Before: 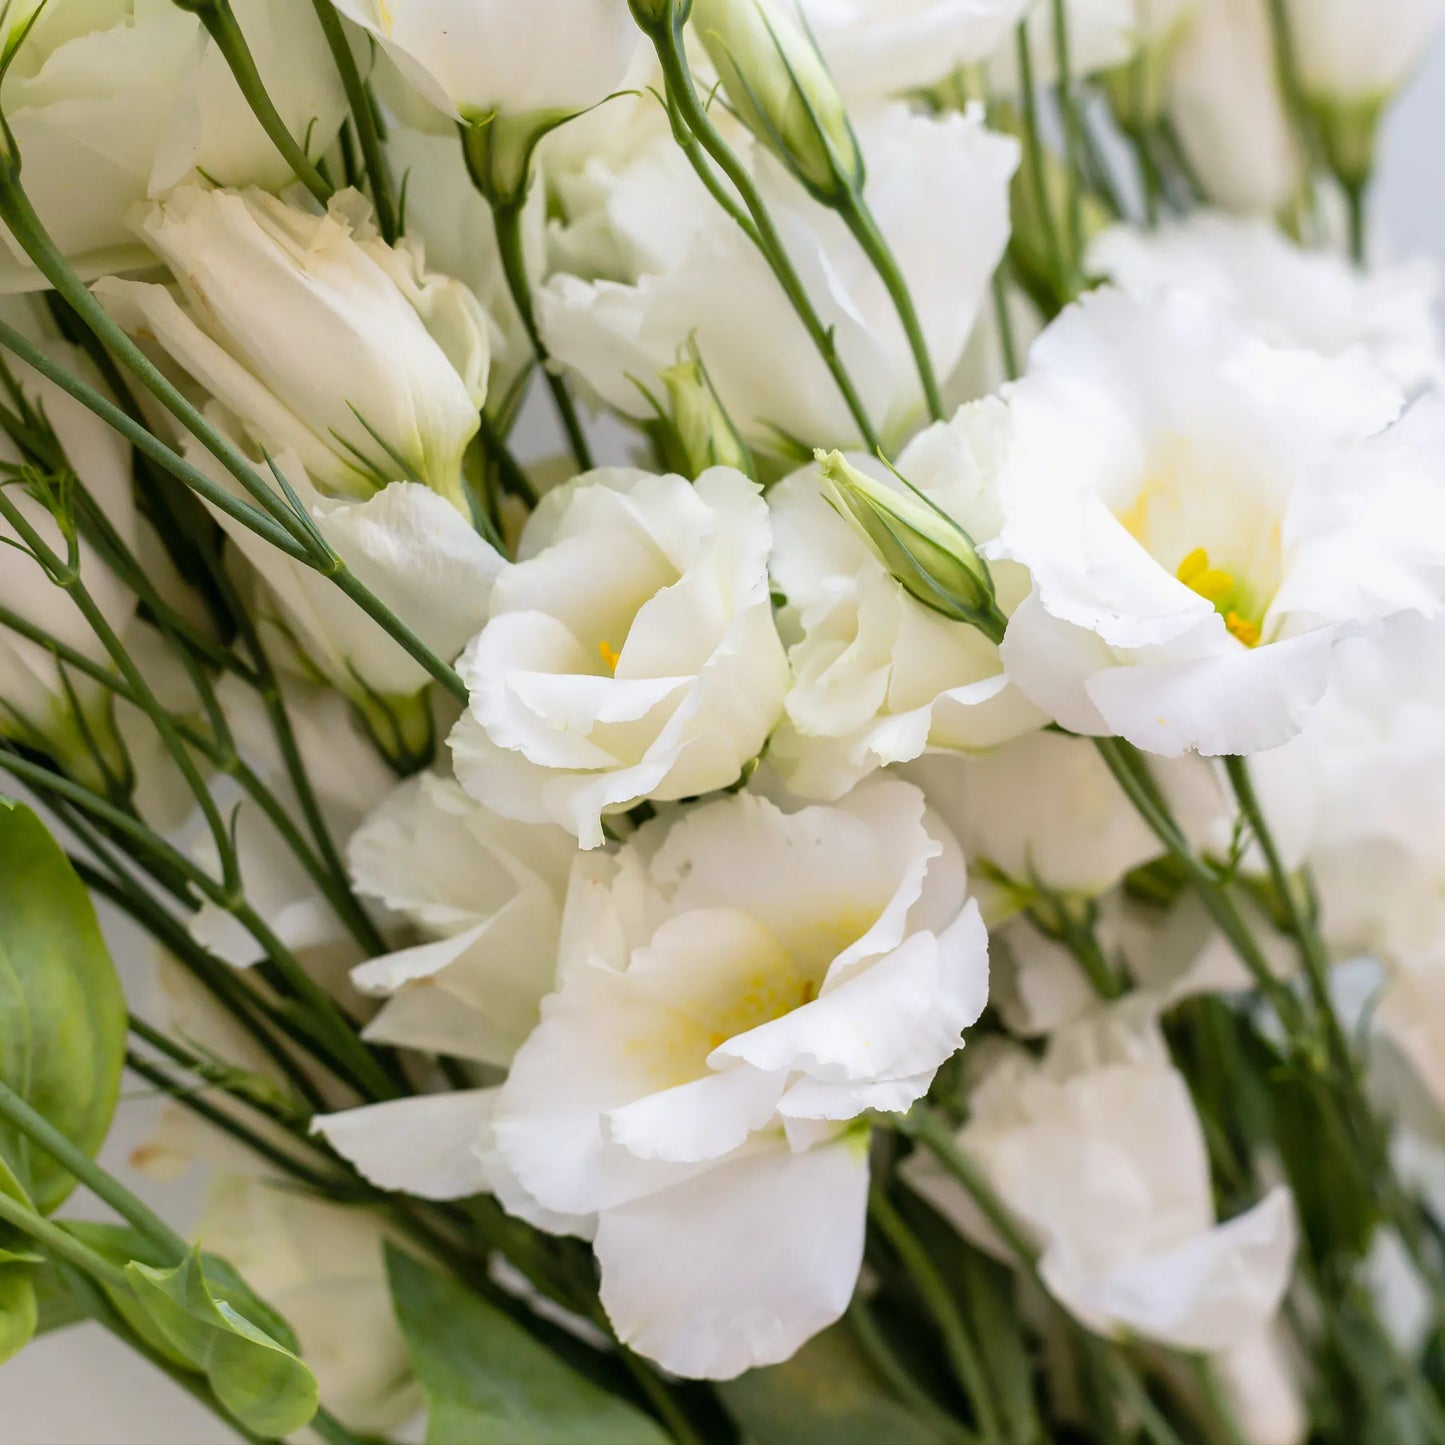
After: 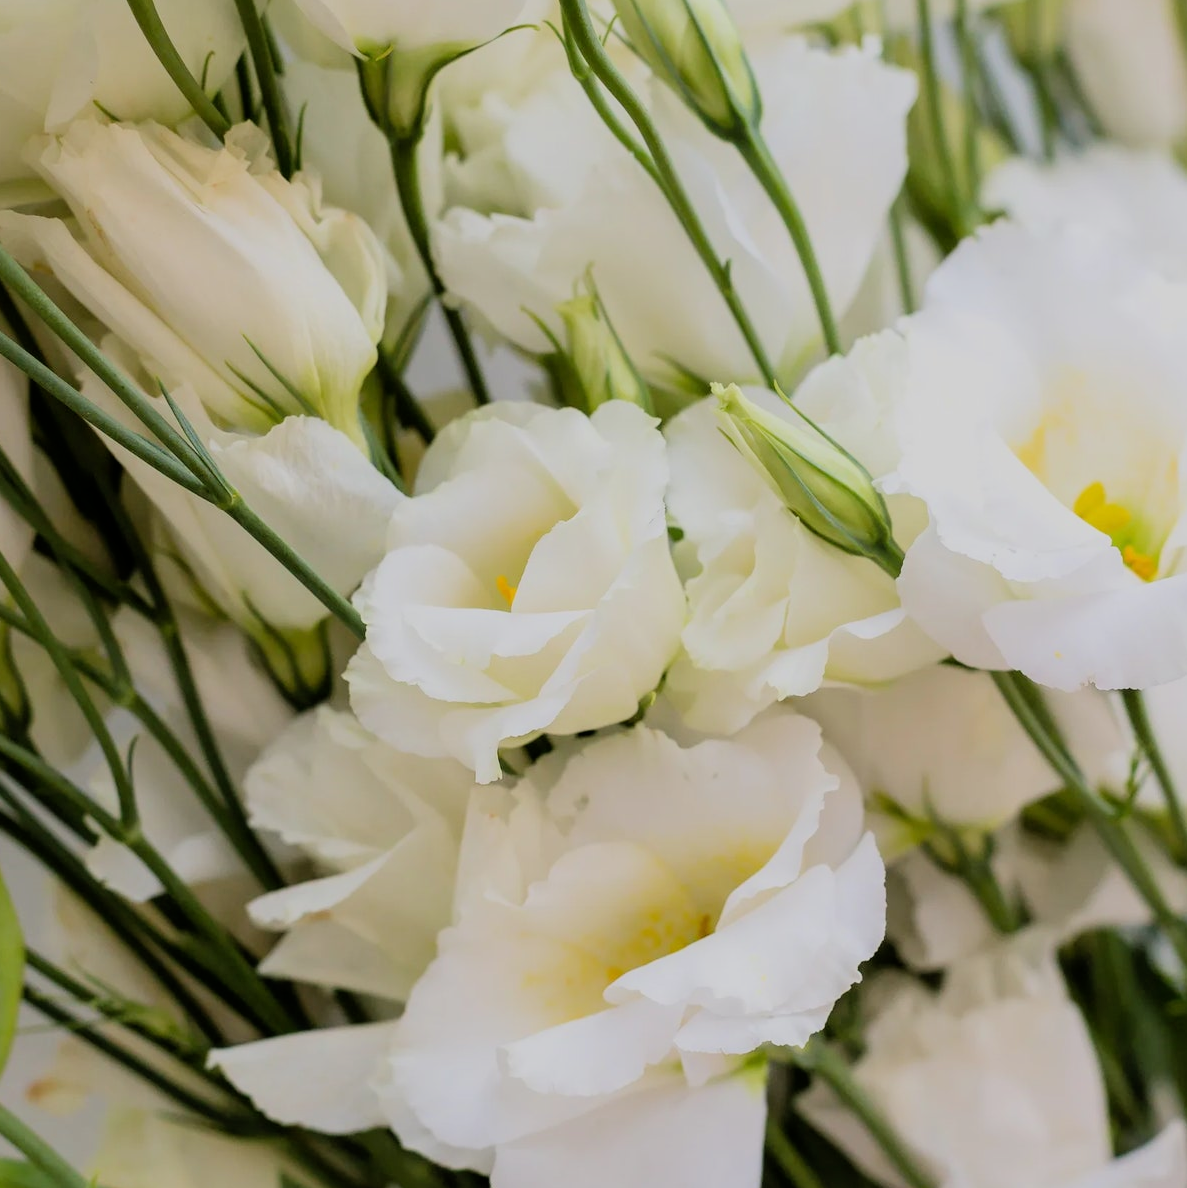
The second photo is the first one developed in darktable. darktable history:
filmic rgb: black relative exposure -7.65 EV, white relative exposure 4.56 EV, hardness 3.61, color science v6 (2022)
crop and rotate: left 7.196%, top 4.574%, right 10.605%, bottom 13.178%
